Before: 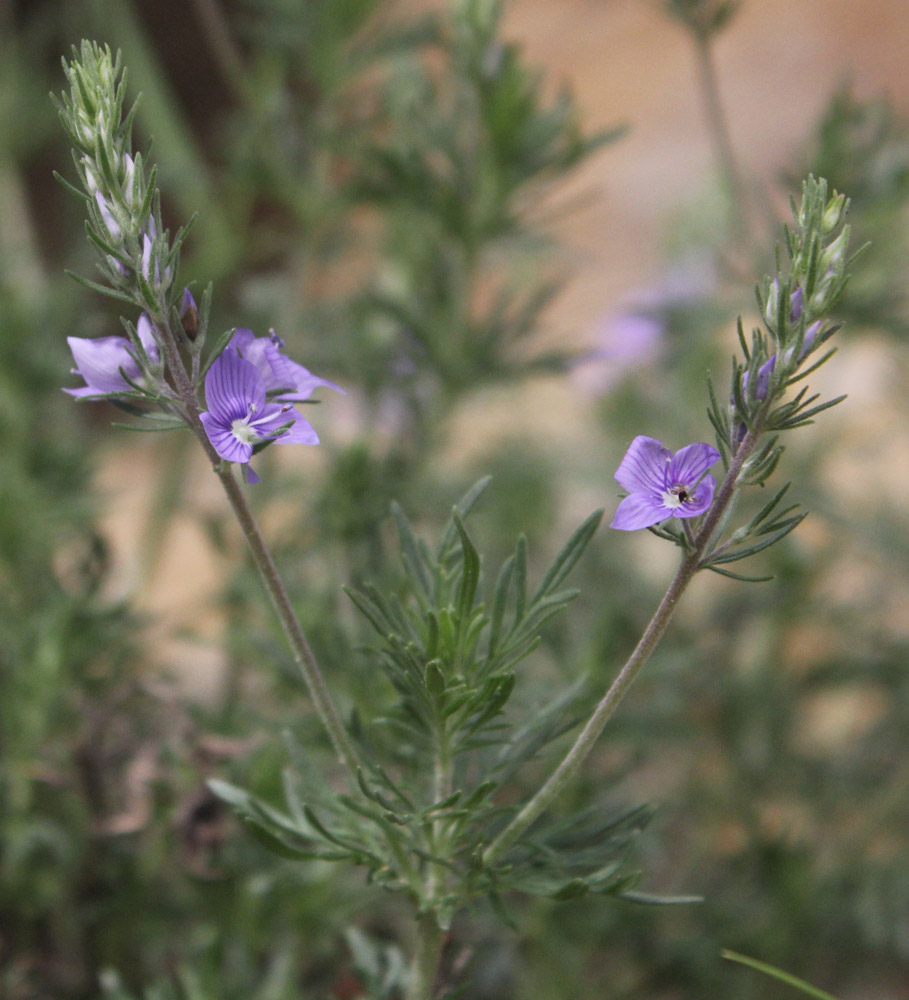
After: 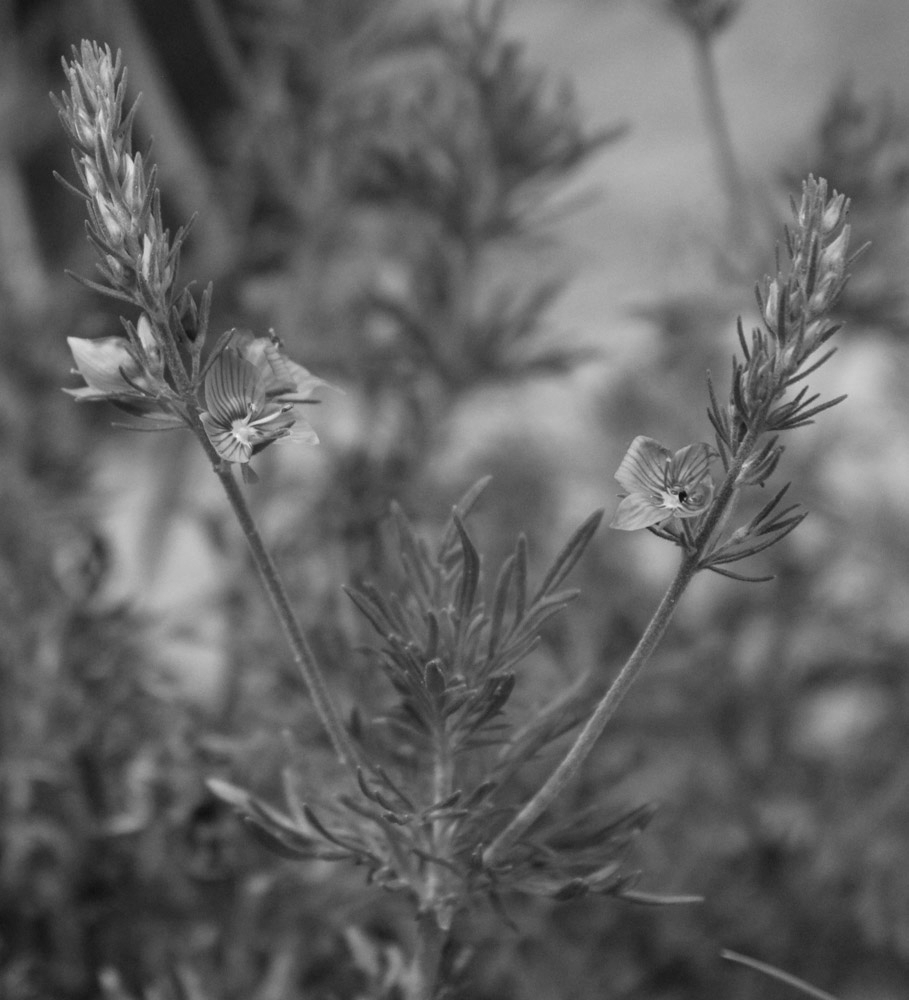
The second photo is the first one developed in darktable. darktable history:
monochrome: on, module defaults
local contrast: on, module defaults
base curve: curves: ch0 [(0, 0) (0.74, 0.67) (1, 1)]
color correction: saturation 0.98
